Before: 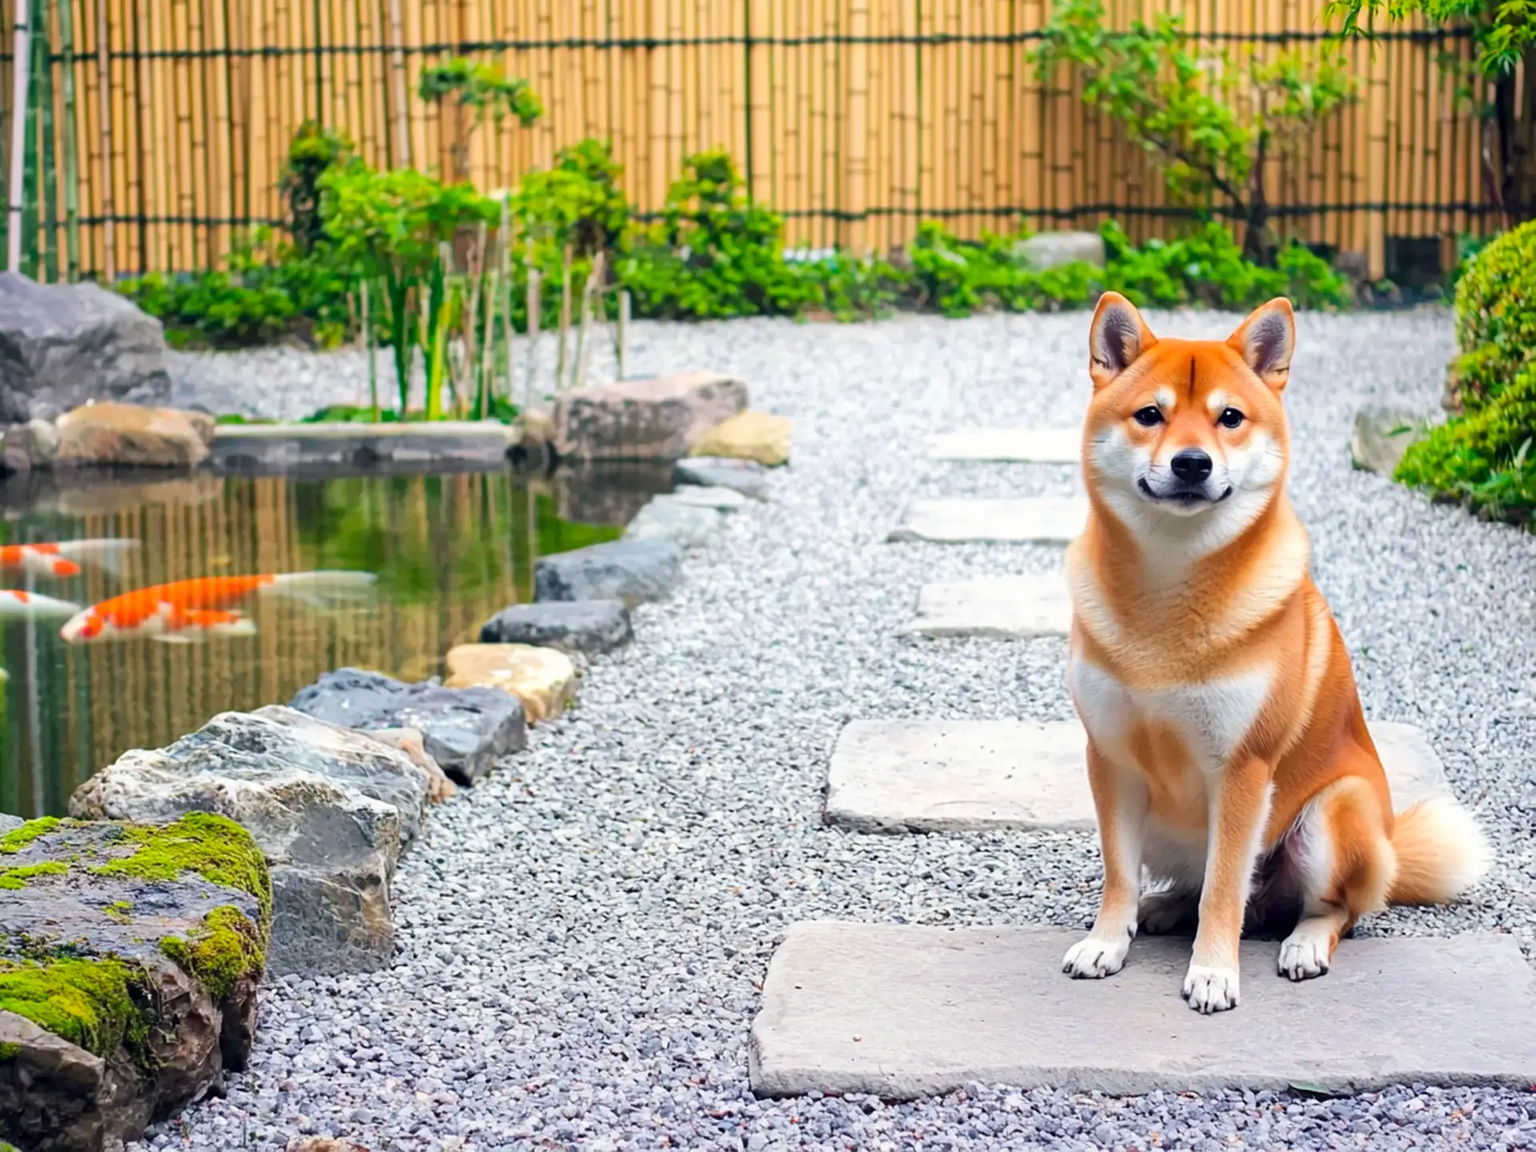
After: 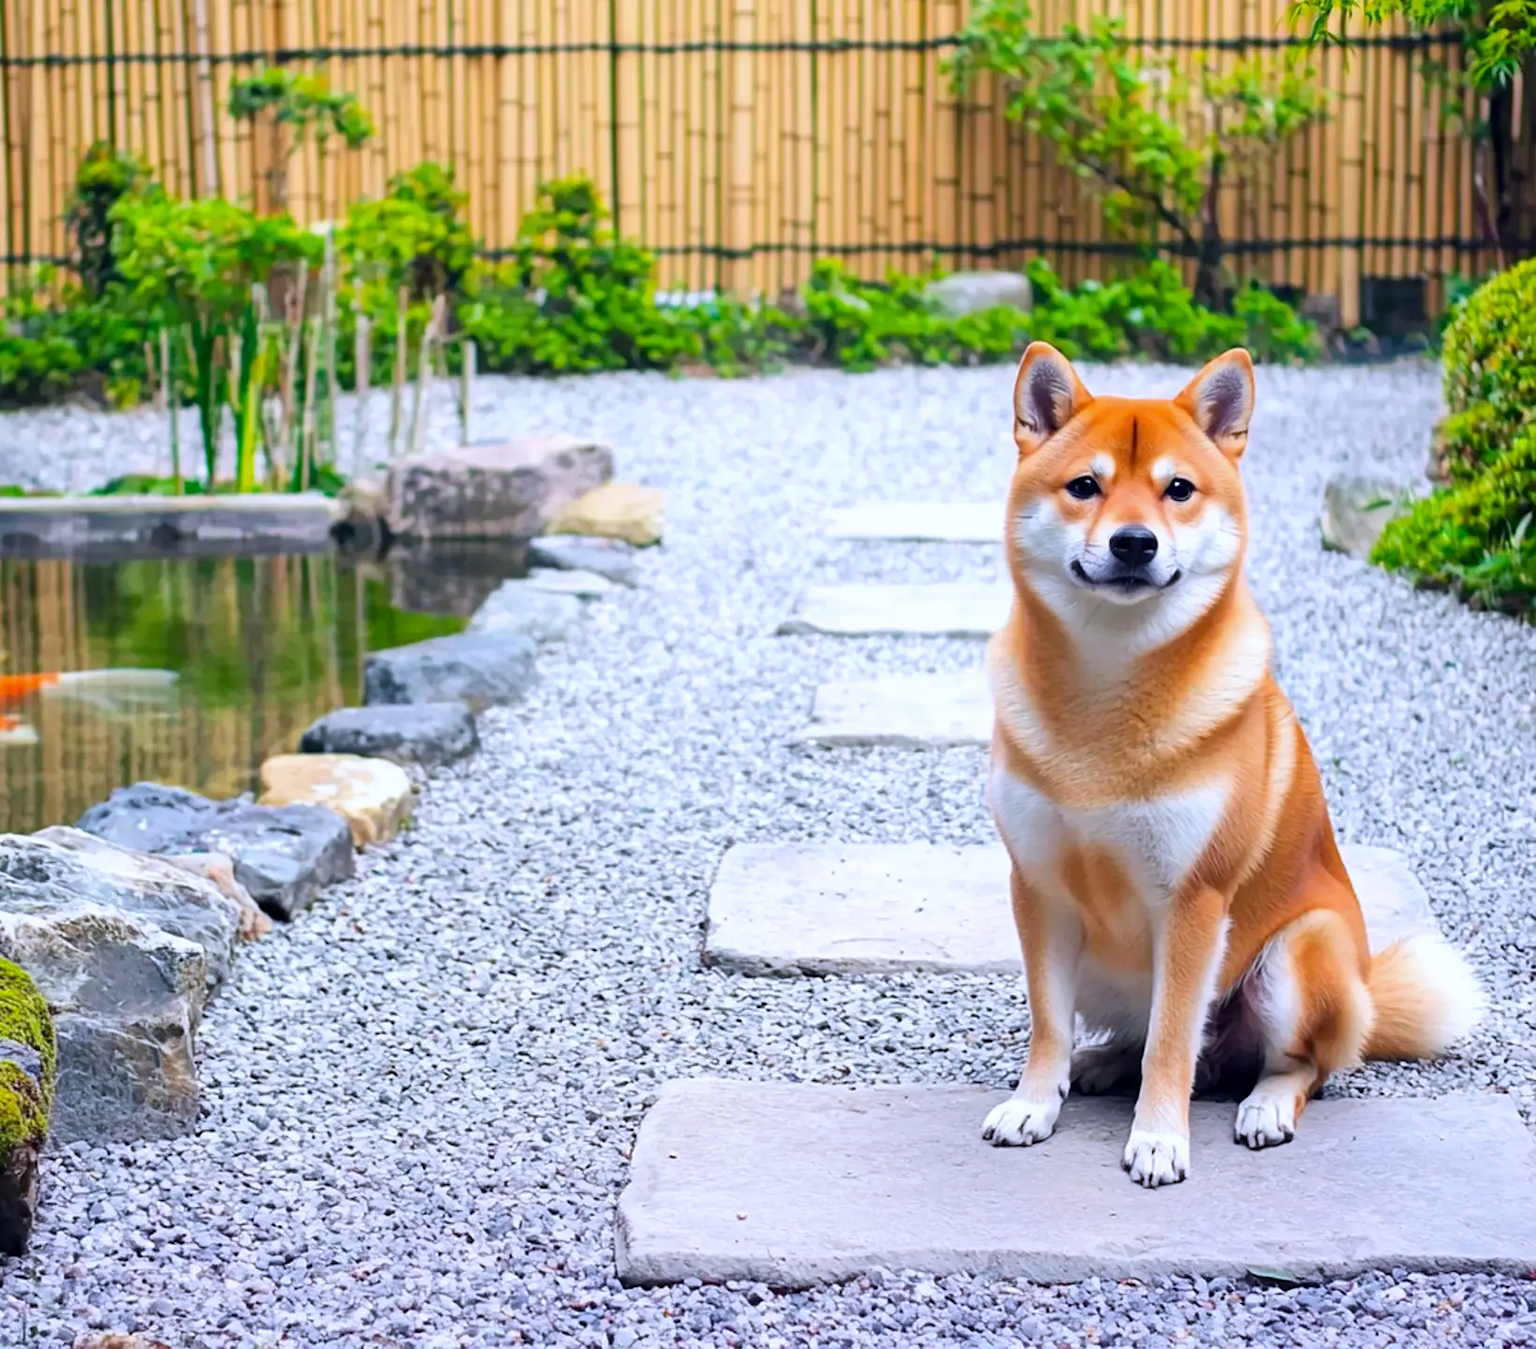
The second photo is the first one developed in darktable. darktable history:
white balance: red 0.967, blue 1.119, emerald 0.756
crop and rotate: left 14.584%
